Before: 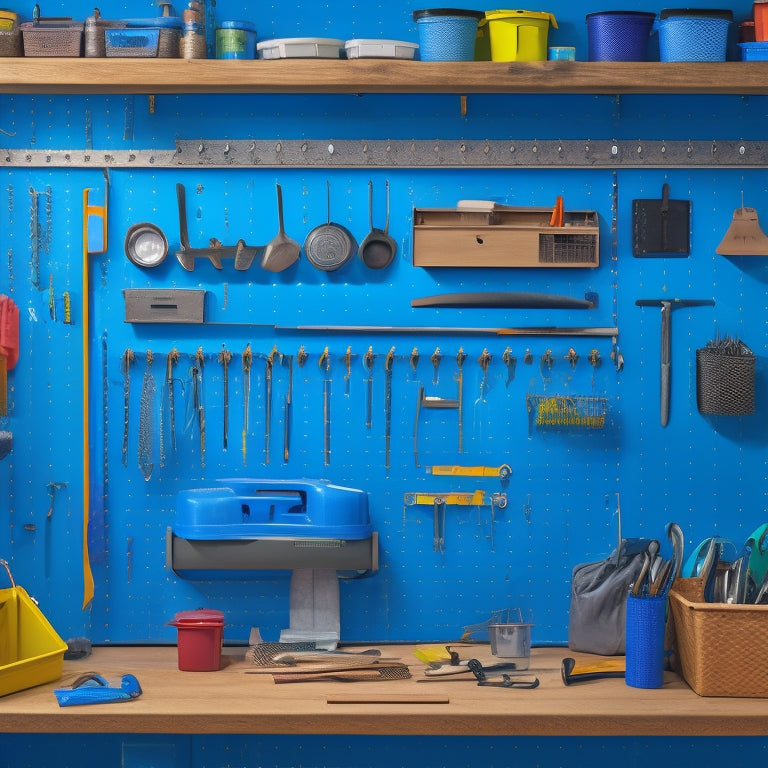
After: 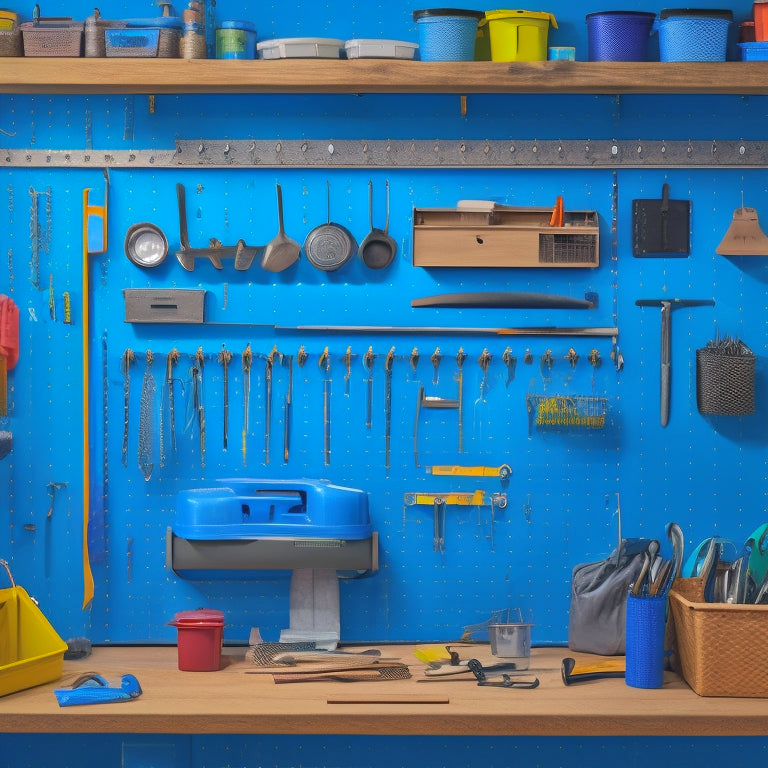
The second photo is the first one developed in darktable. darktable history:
exposure: black level correction 0, exposure 0.198 EV, compensate exposure bias true, compensate highlight preservation false
shadows and highlights: shadows 38.71, highlights -75.91
